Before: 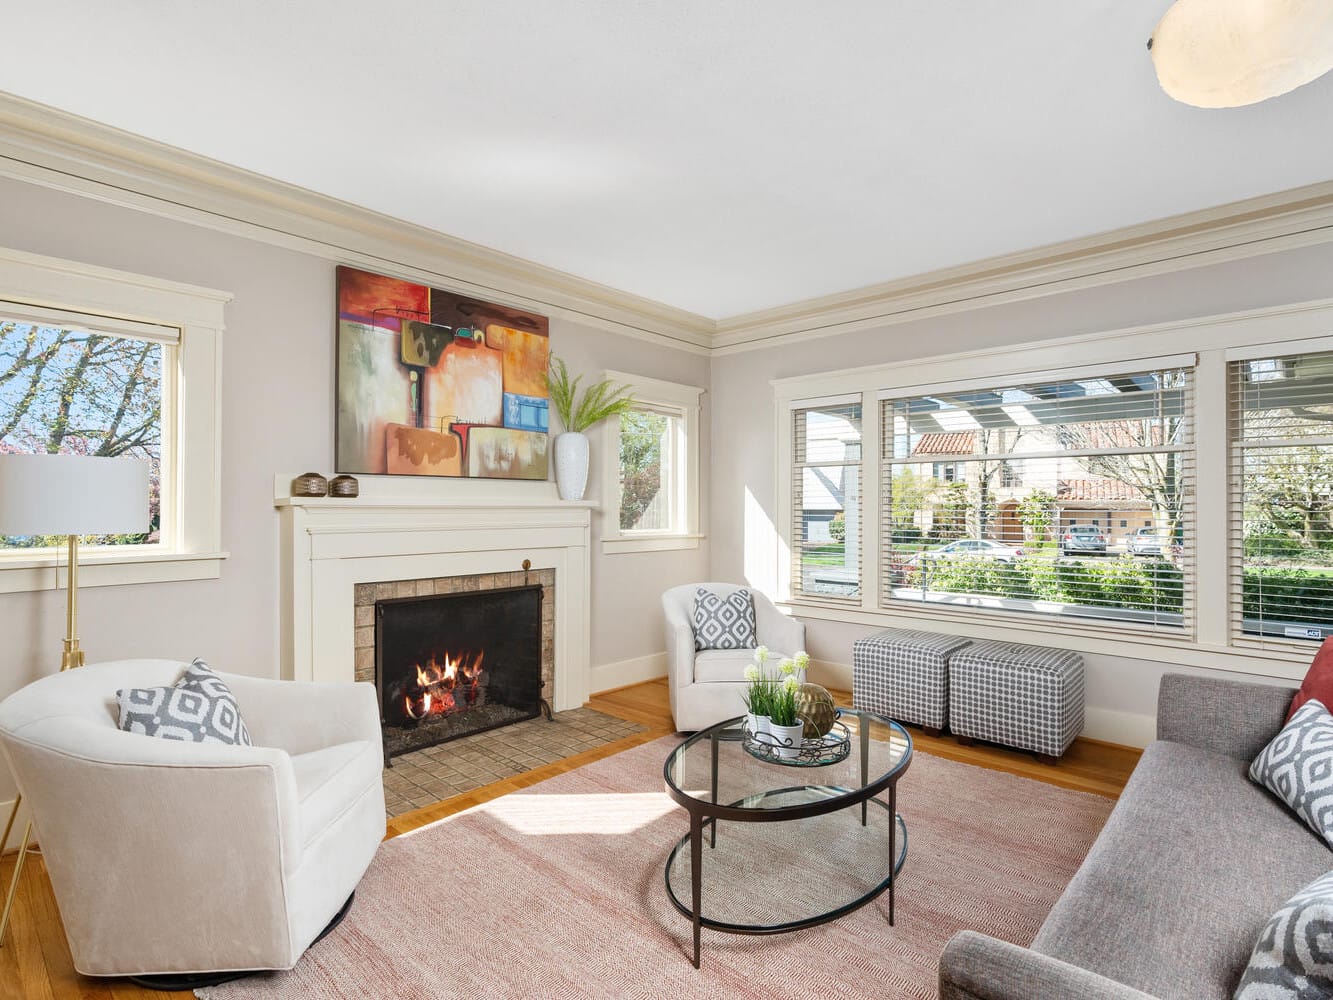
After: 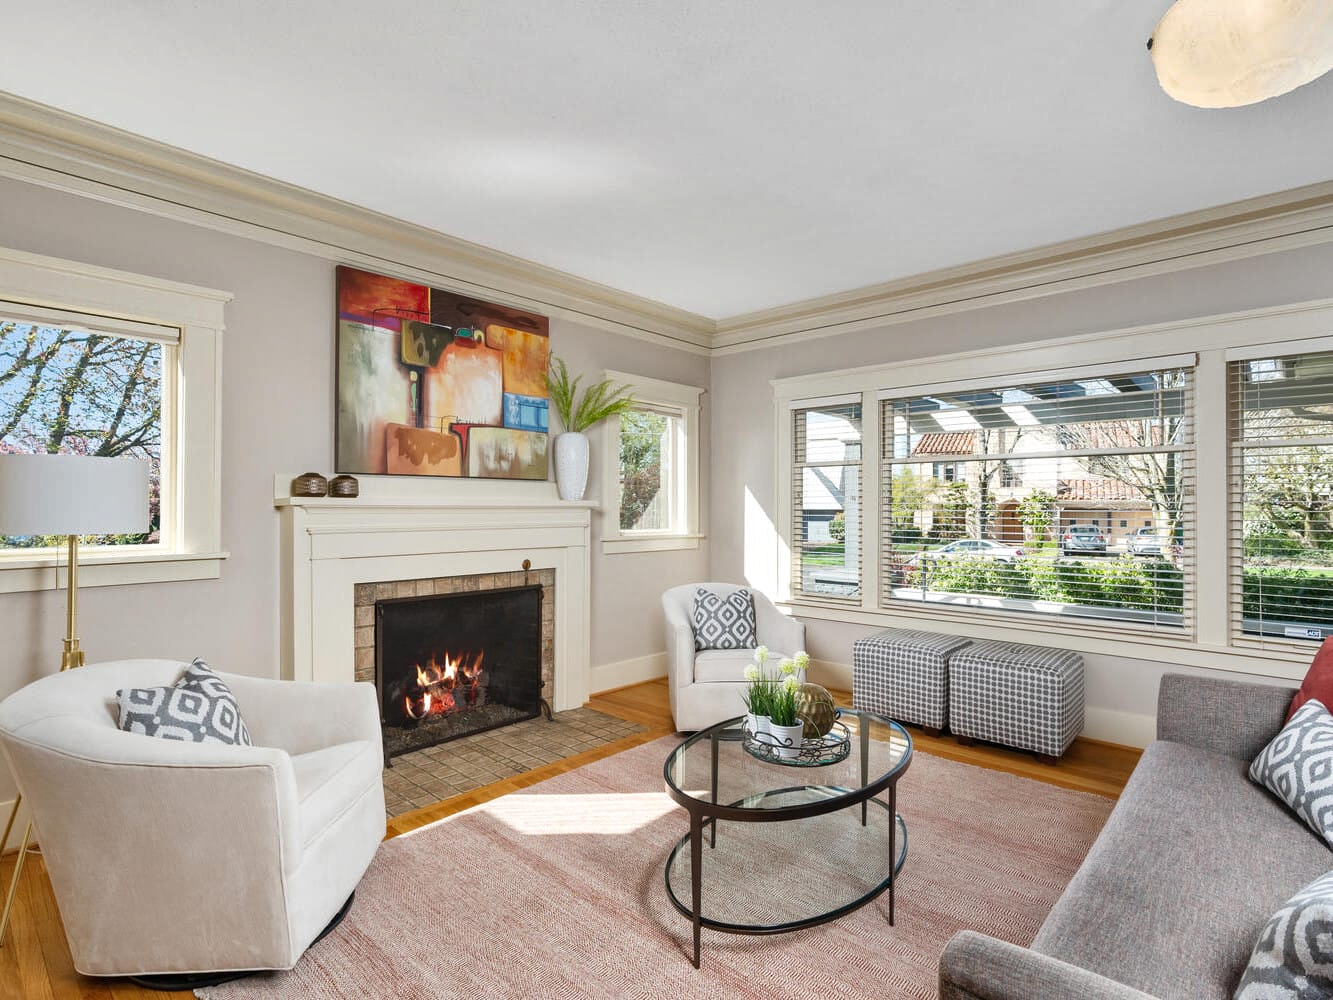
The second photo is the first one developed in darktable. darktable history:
shadows and highlights: shadows 12.43, white point adjustment 1.11, soften with gaussian
